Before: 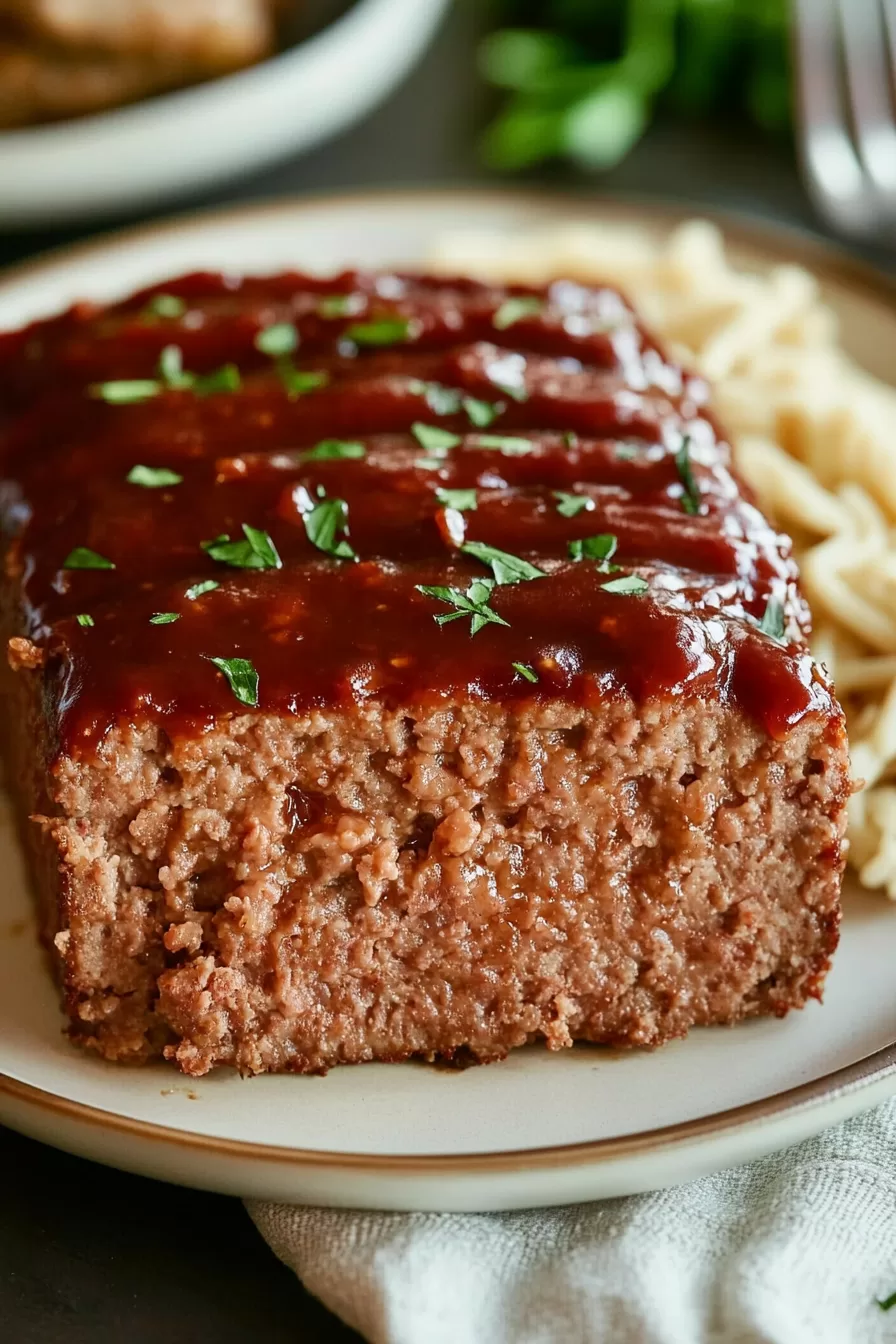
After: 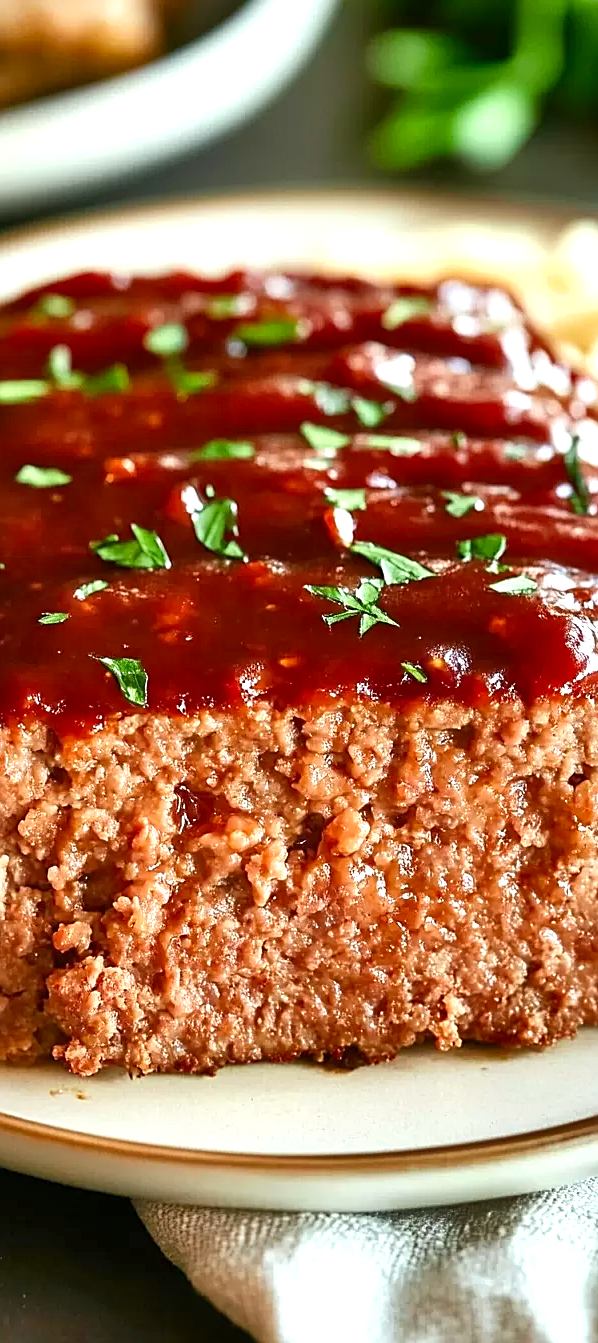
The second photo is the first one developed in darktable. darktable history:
sharpen: on, module defaults
exposure: exposure 0.762 EV, compensate highlight preservation false
crop and rotate: left 12.412%, right 20.816%
shadows and highlights: low approximation 0.01, soften with gaussian
color correction: highlights b* -0.031, saturation 1.13
color calibration: illuminant same as pipeline (D50), adaptation XYZ, x 0.345, y 0.357, temperature 5016.92 K
